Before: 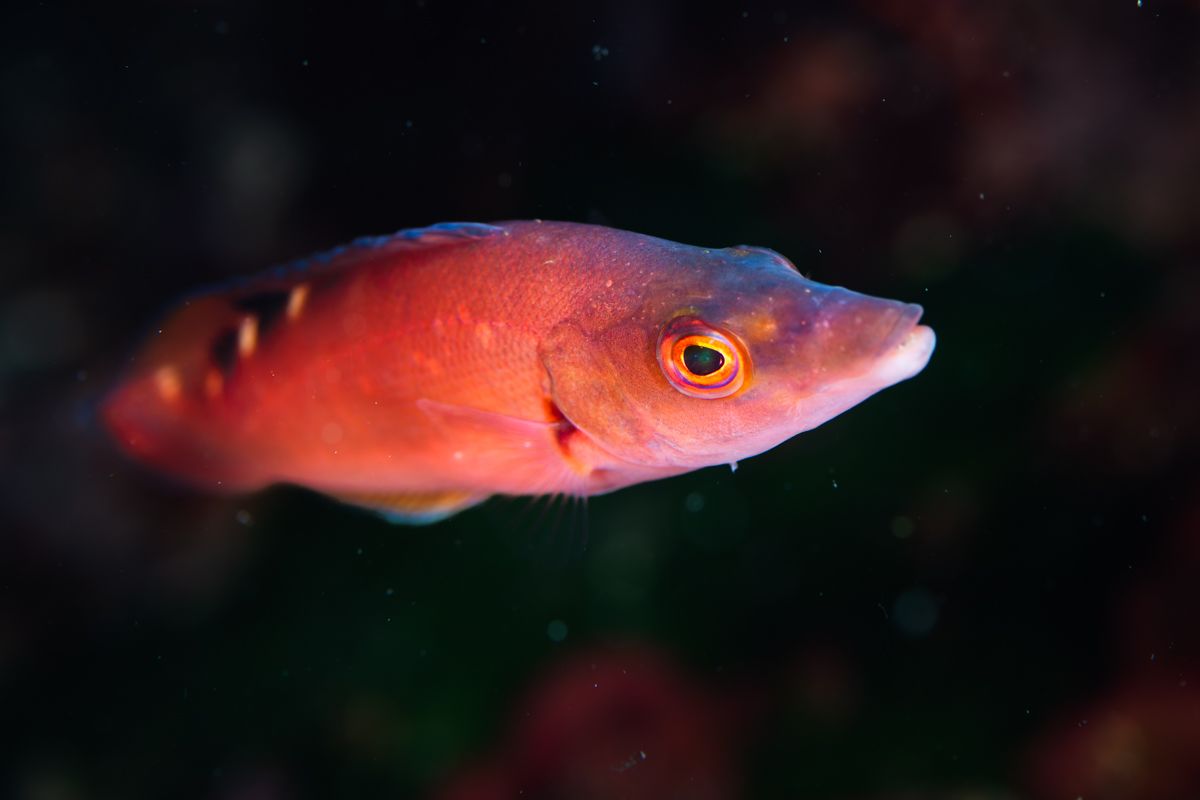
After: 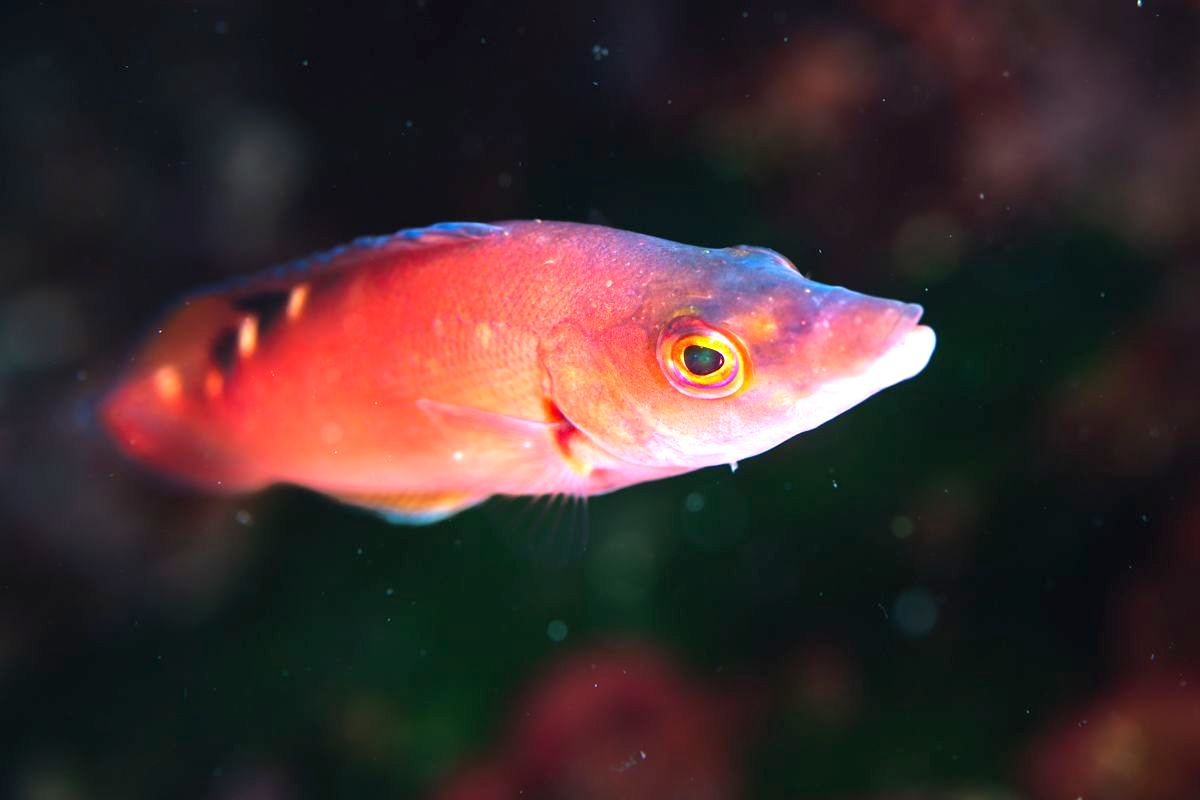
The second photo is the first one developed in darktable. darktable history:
exposure: black level correction 0, exposure 1.391 EV, compensate exposure bias true, compensate highlight preservation false
